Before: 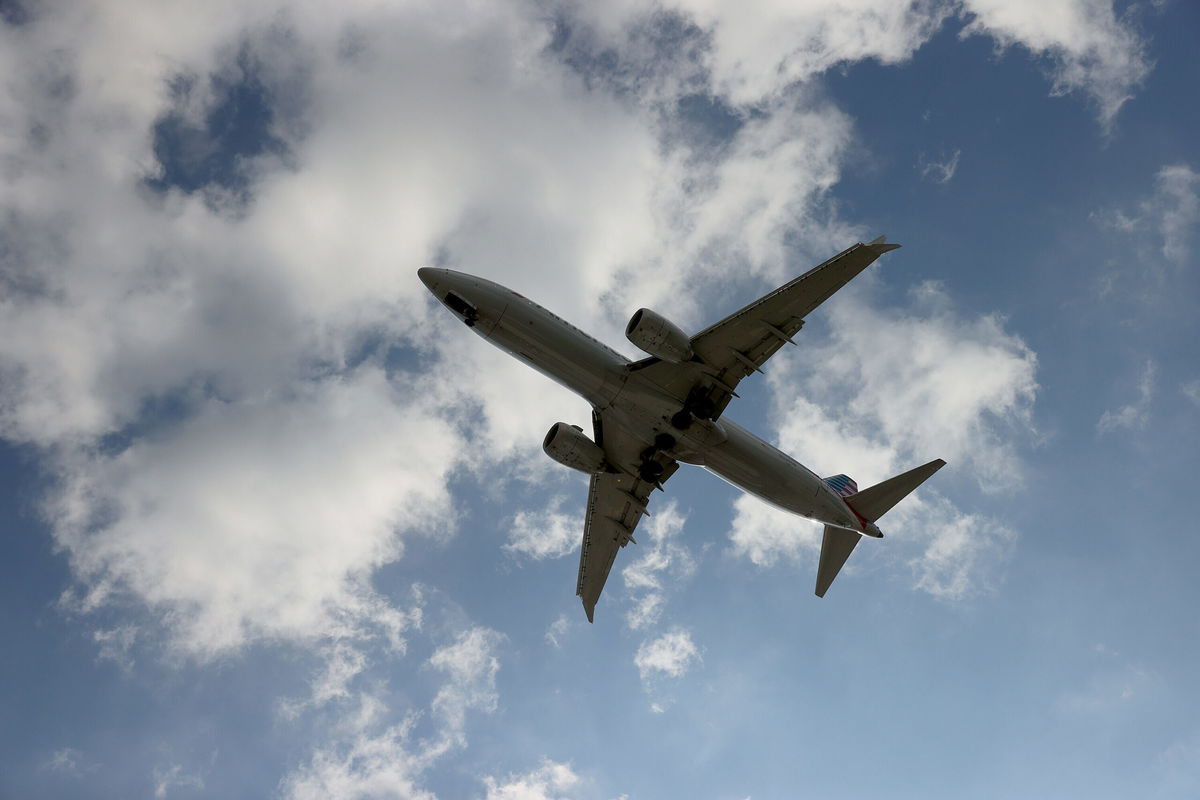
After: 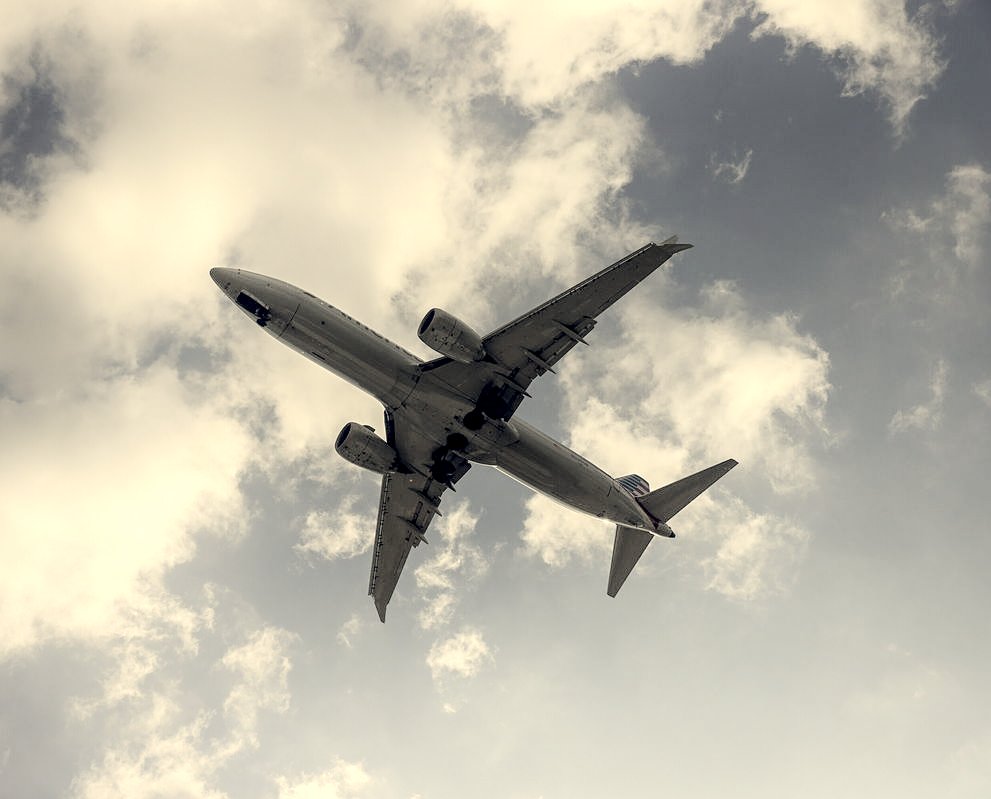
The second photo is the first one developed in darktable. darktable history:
crop: left 17.4%, bottom 0.05%
color correction: highlights a* 1.37, highlights b* 18.24
local contrast: highlights 60%, shadows 62%, detail 160%
shadows and highlights: highlights 72.41, highlights color adjustment 52.04%, soften with gaussian
sharpen: amount 0.208
contrast brightness saturation: brightness 0.182, saturation -0.484
color balance rgb: global offset › luminance 0.398%, global offset › chroma 0.201%, global offset › hue 255.09°, perceptual saturation grading › global saturation -0.108%
